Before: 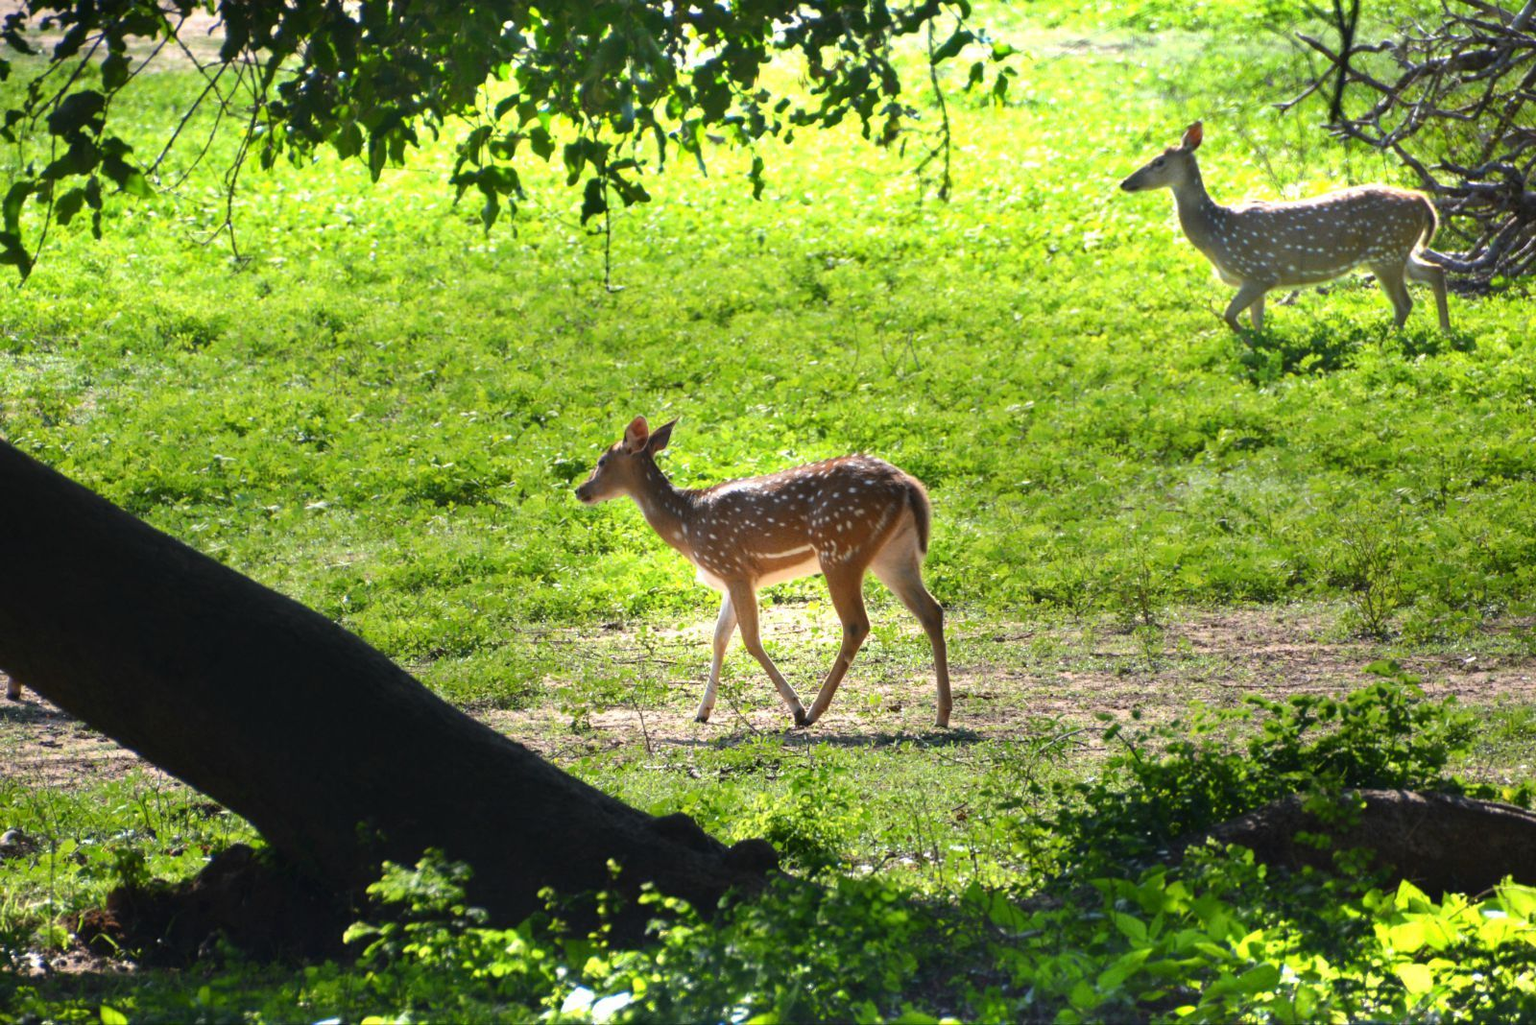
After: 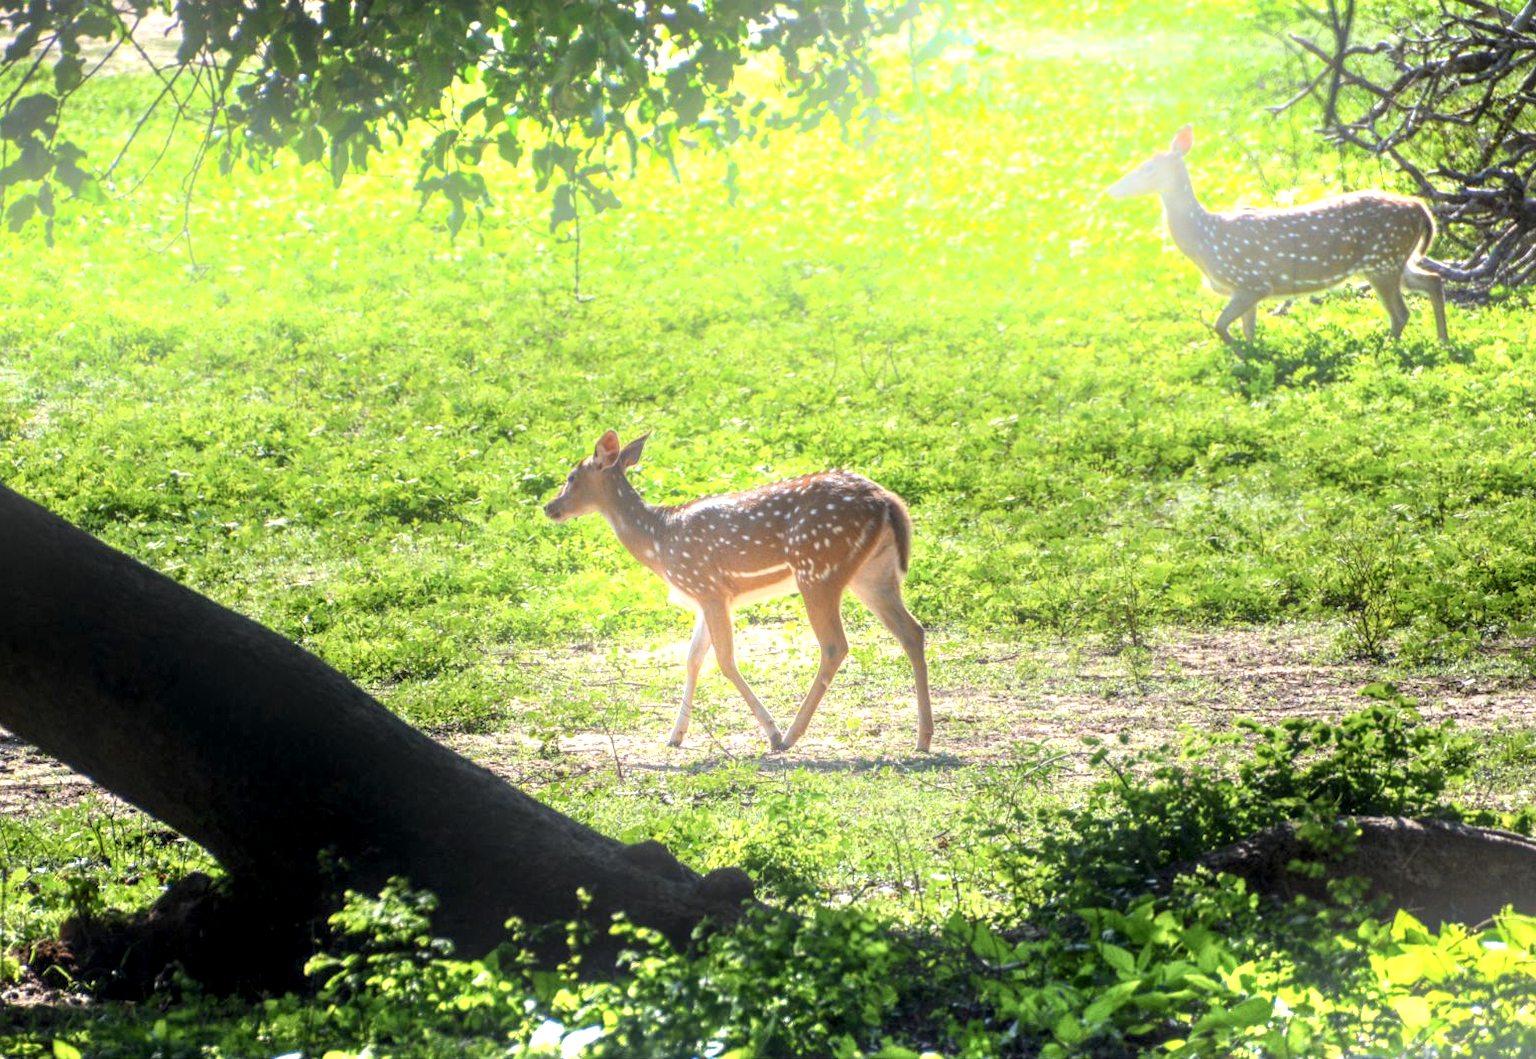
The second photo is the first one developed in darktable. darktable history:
crop and rotate: left 3.238%
local contrast: detail 203%
bloom: on, module defaults
